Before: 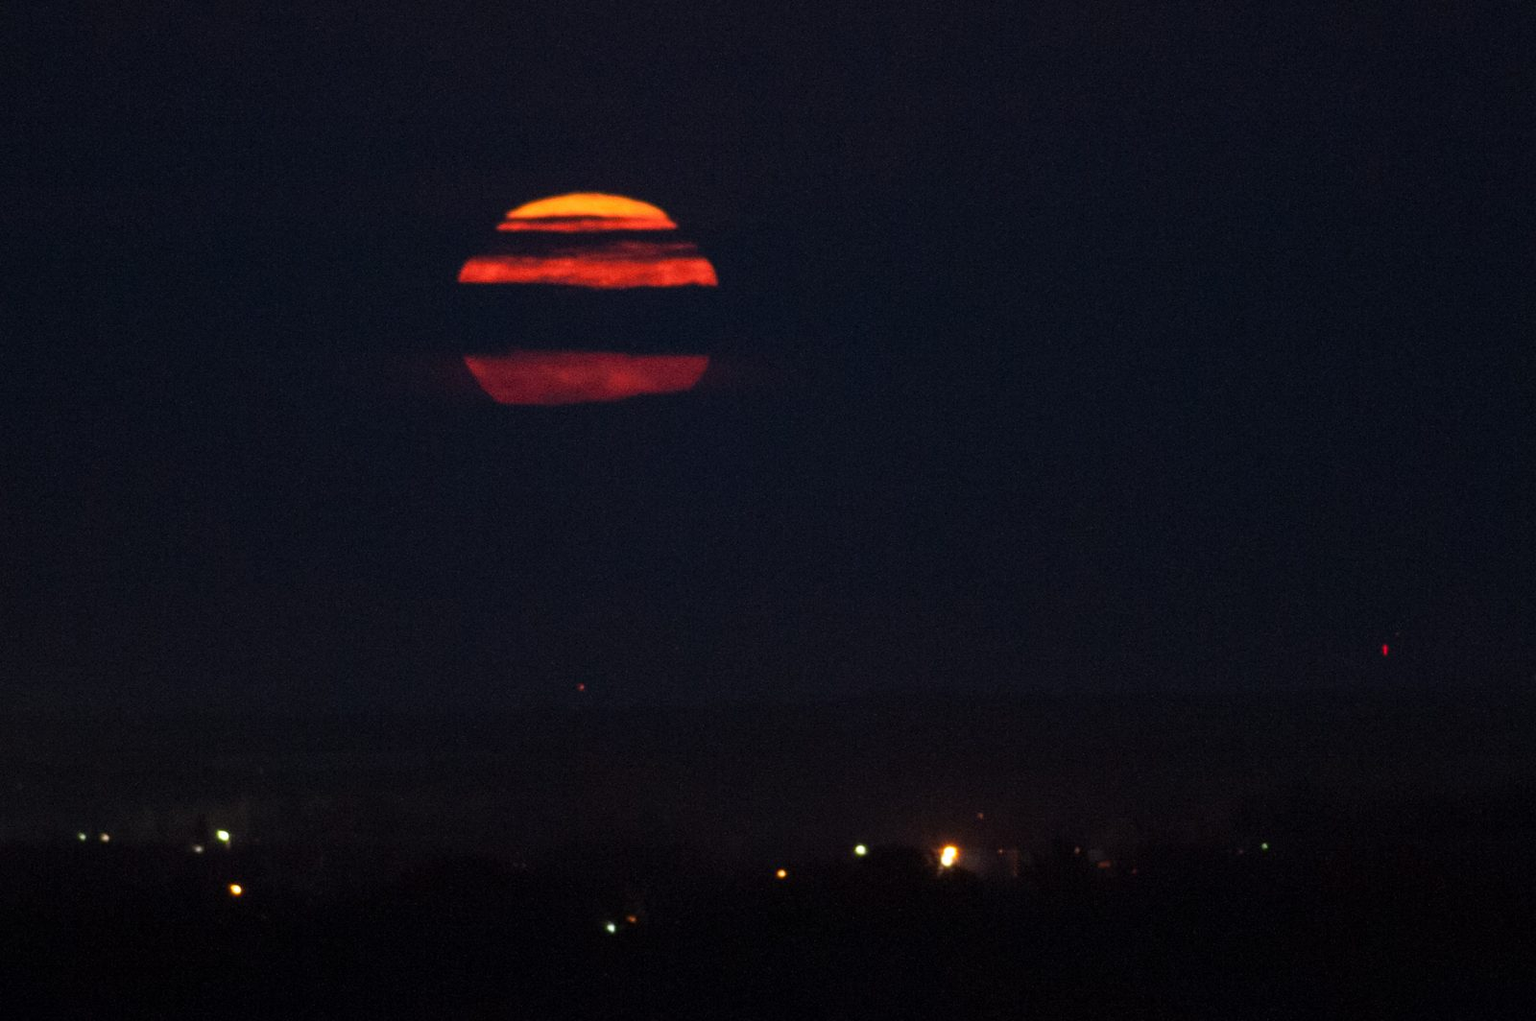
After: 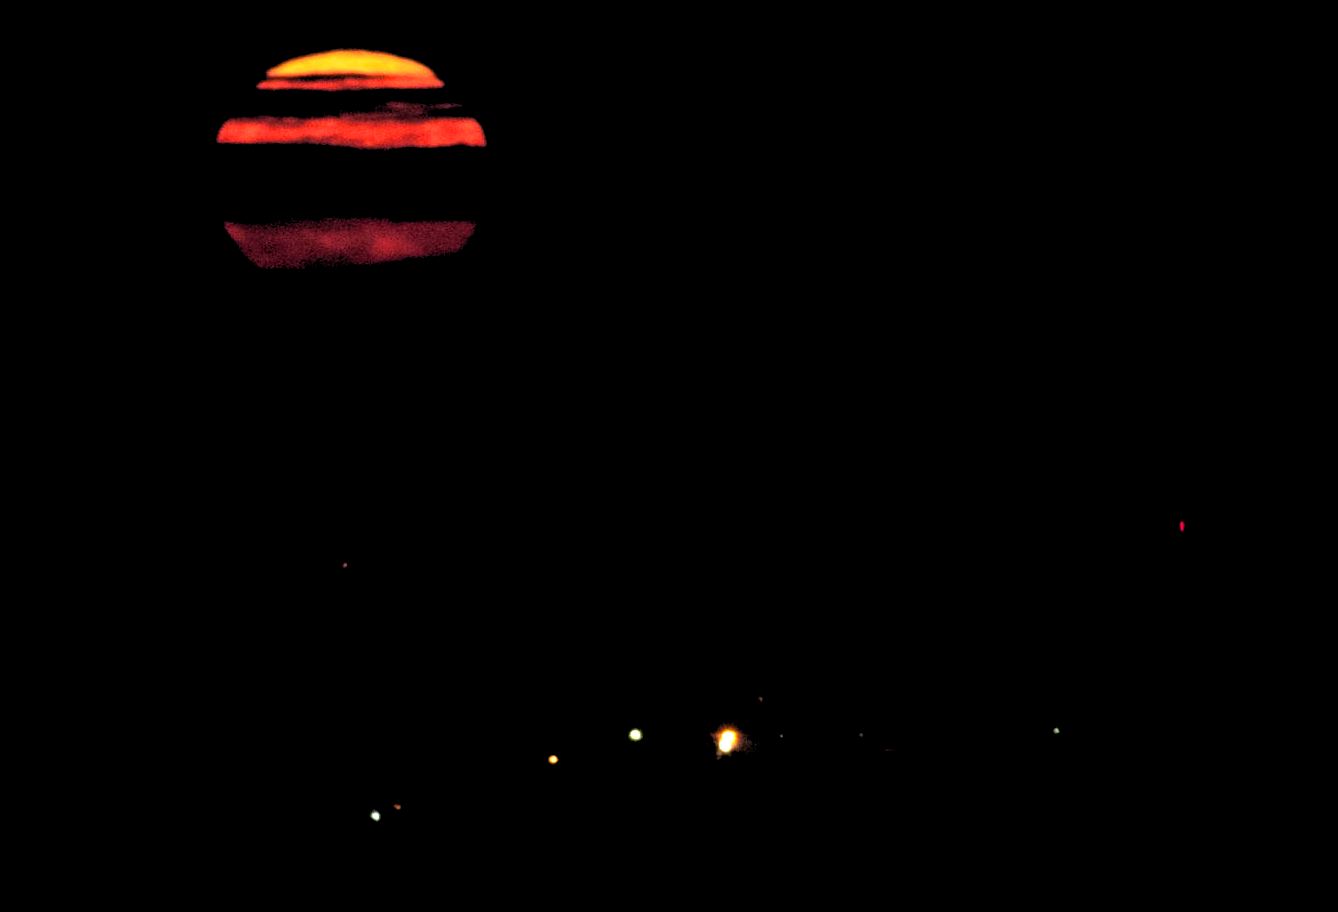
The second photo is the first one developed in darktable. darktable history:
exposure: black level correction 0, exposure 0.7 EV, compensate exposure bias true, compensate highlight preservation false
crop: left 16.315%, top 14.246%
contrast brightness saturation: contrast 0.08, saturation 0.02
rgb levels: levels [[0.034, 0.472, 0.904], [0, 0.5, 1], [0, 0.5, 1]]
